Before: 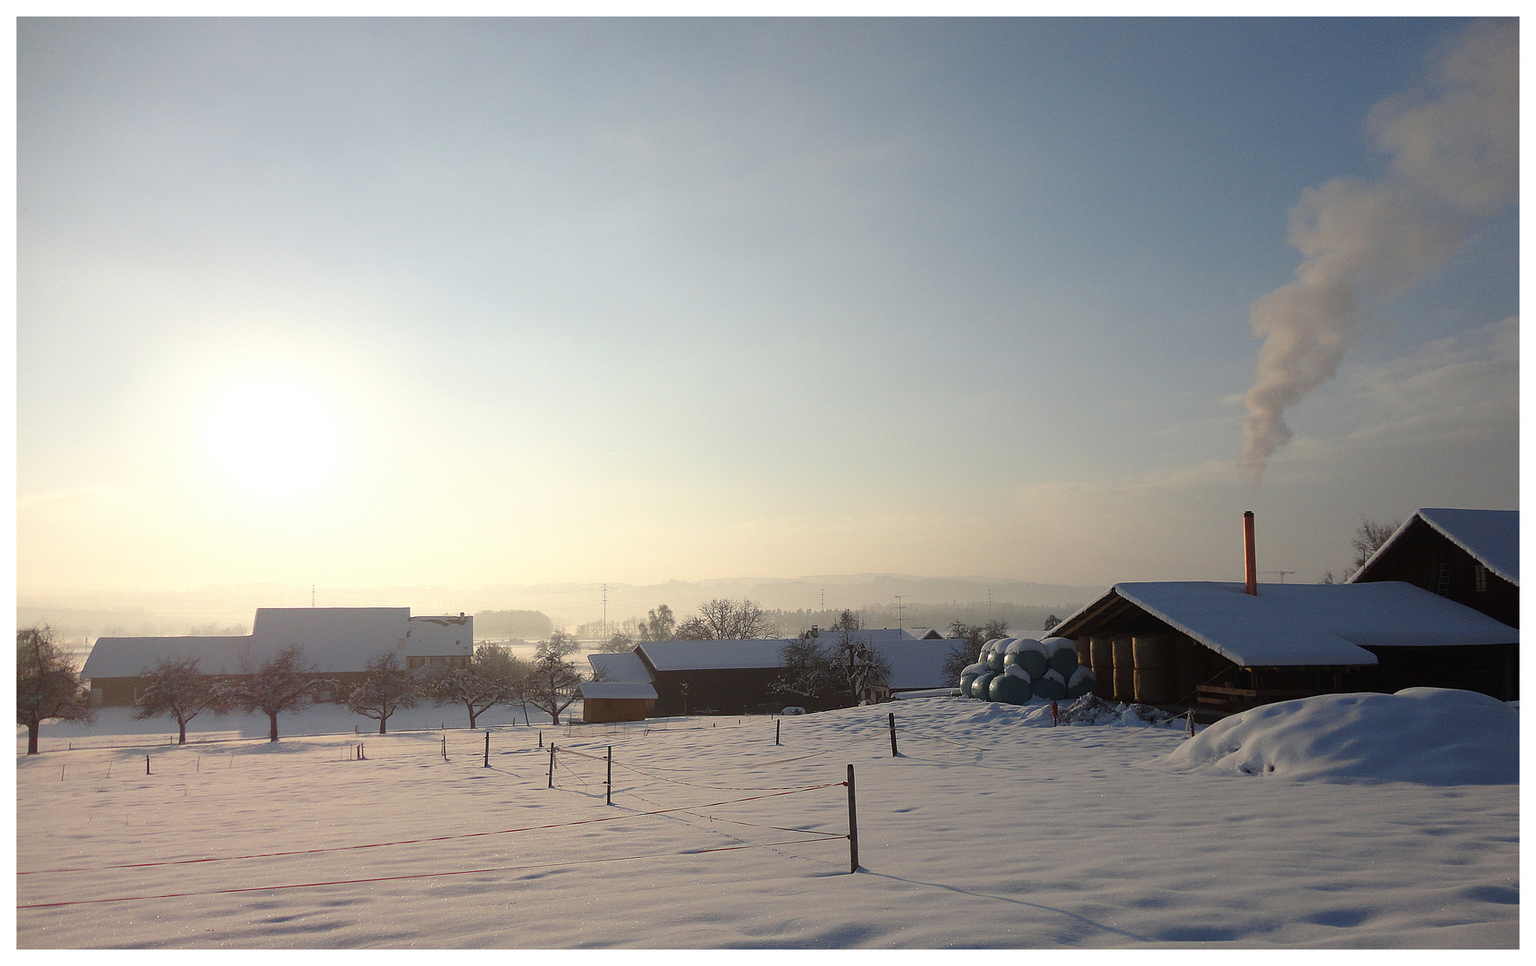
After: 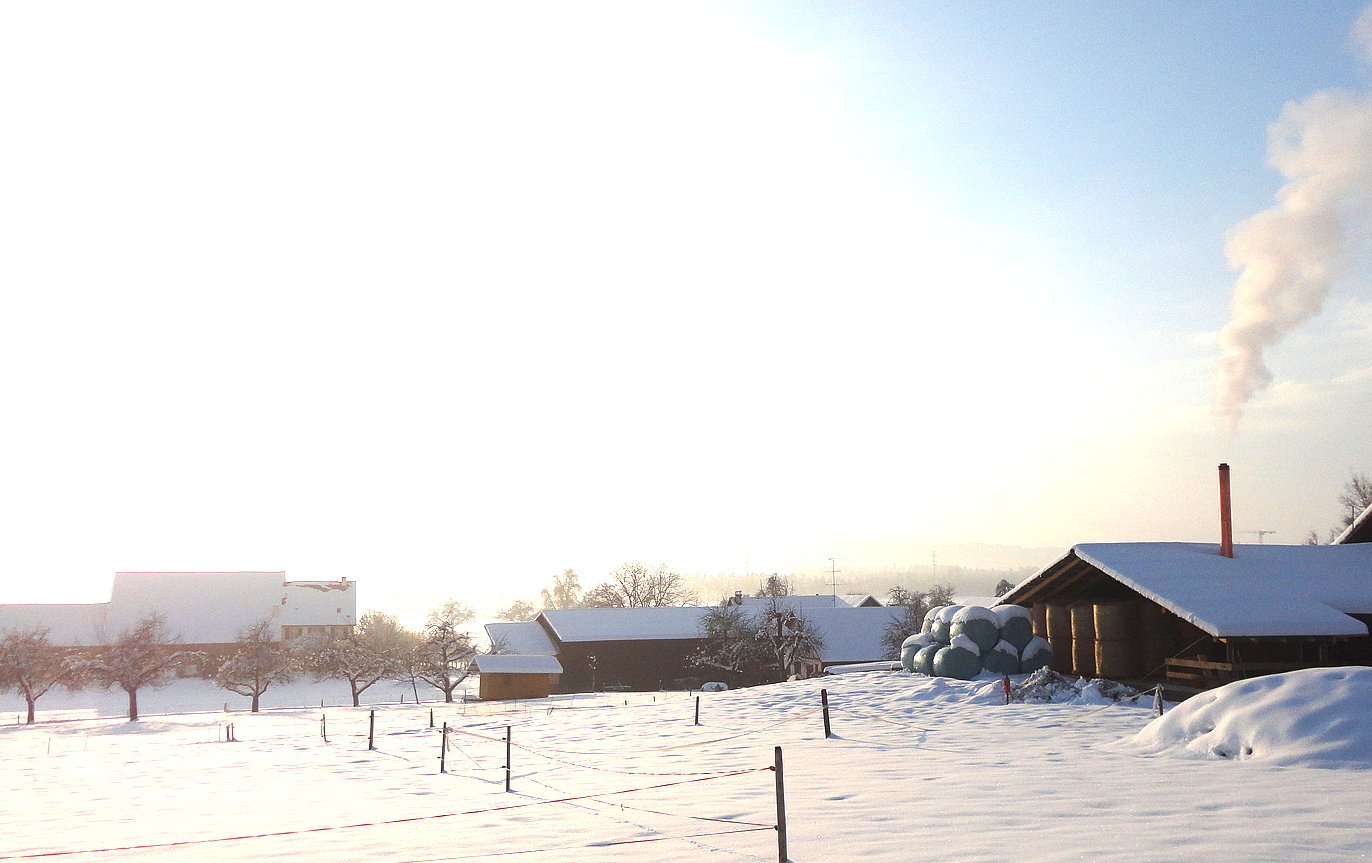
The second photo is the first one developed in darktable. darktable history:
exposure: black level correction 0, exposure 1.6 EV, compensate exposure bias true, compensate highlight preservation false
crop and rotate: left 10.071%, top 10.071%, right 10.02%, bottom 10.02%
